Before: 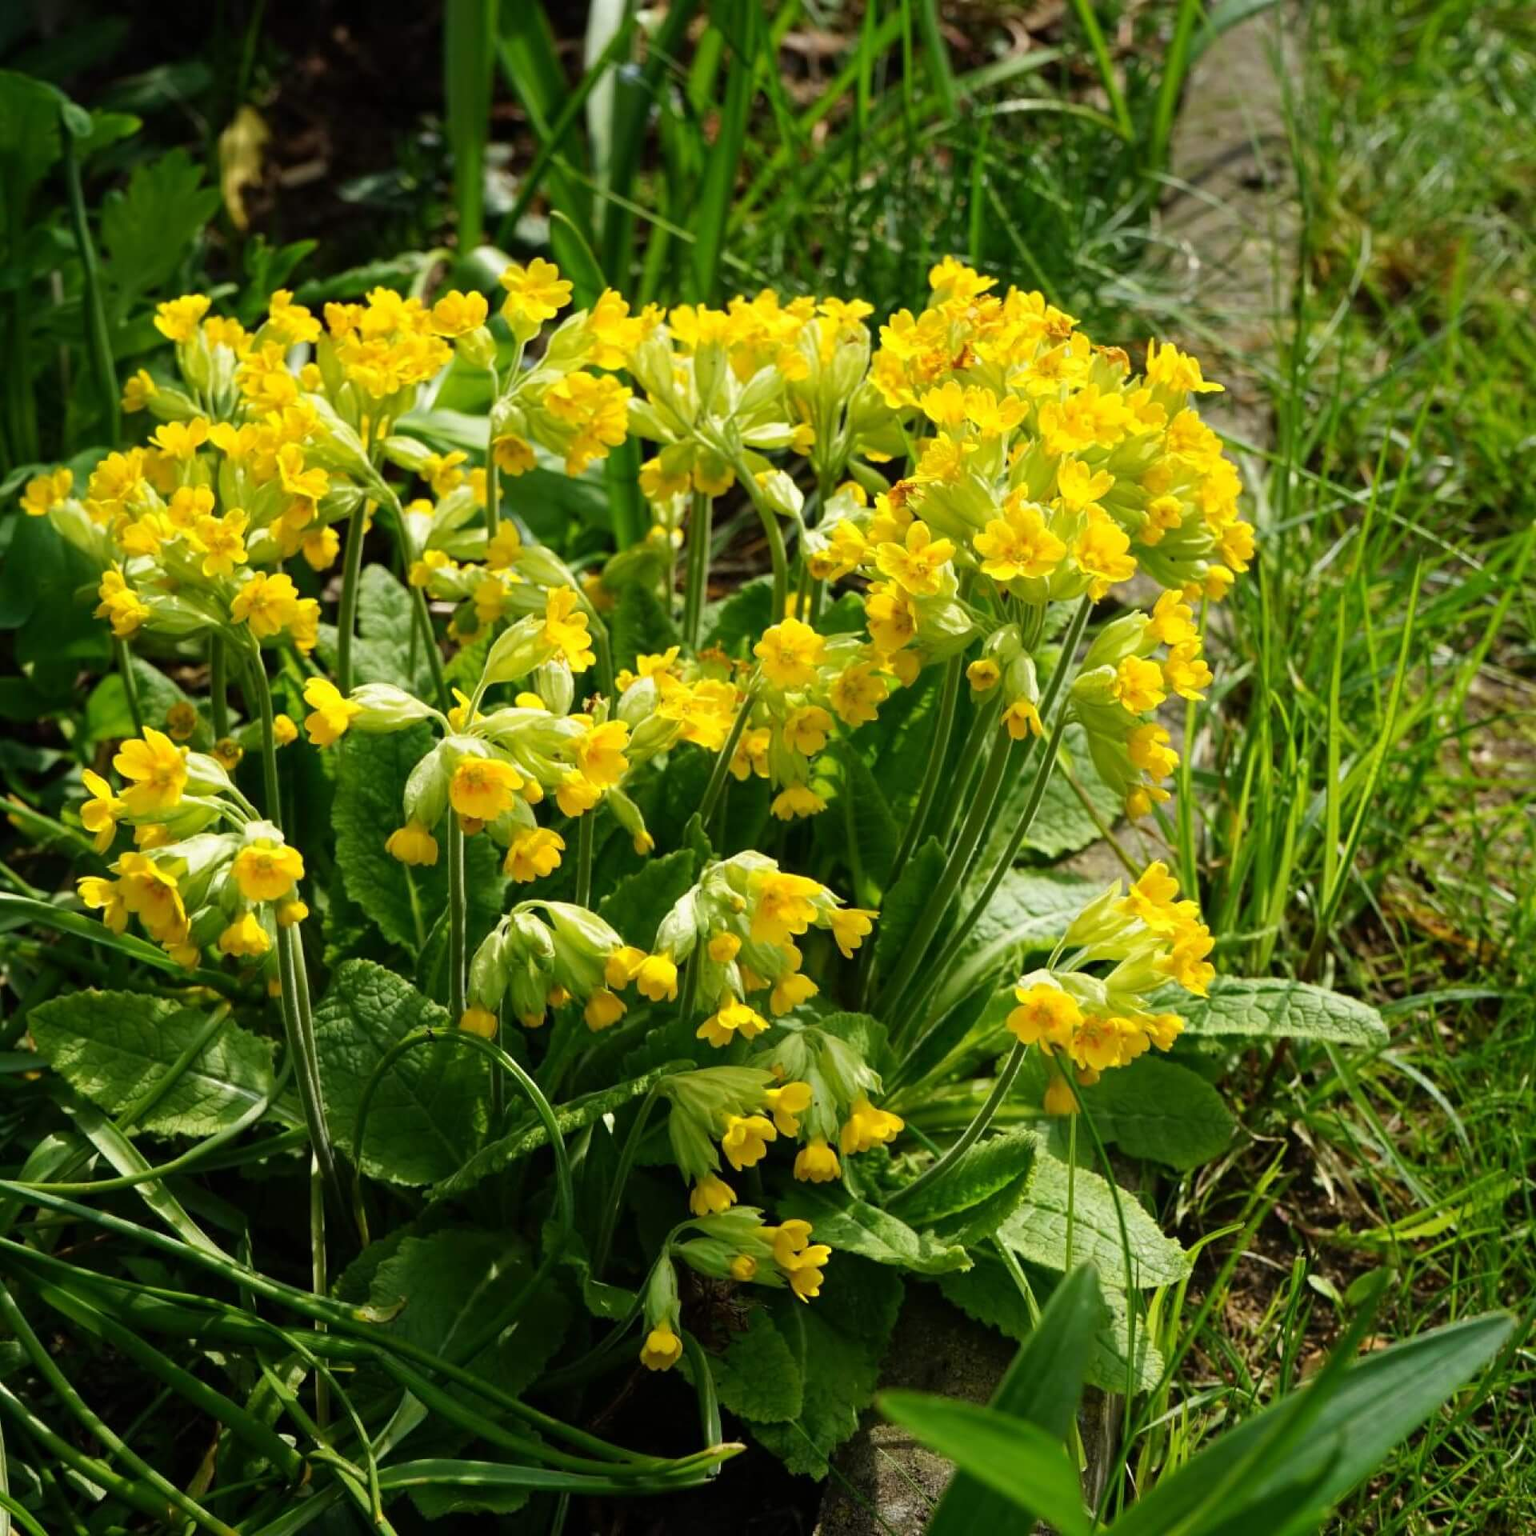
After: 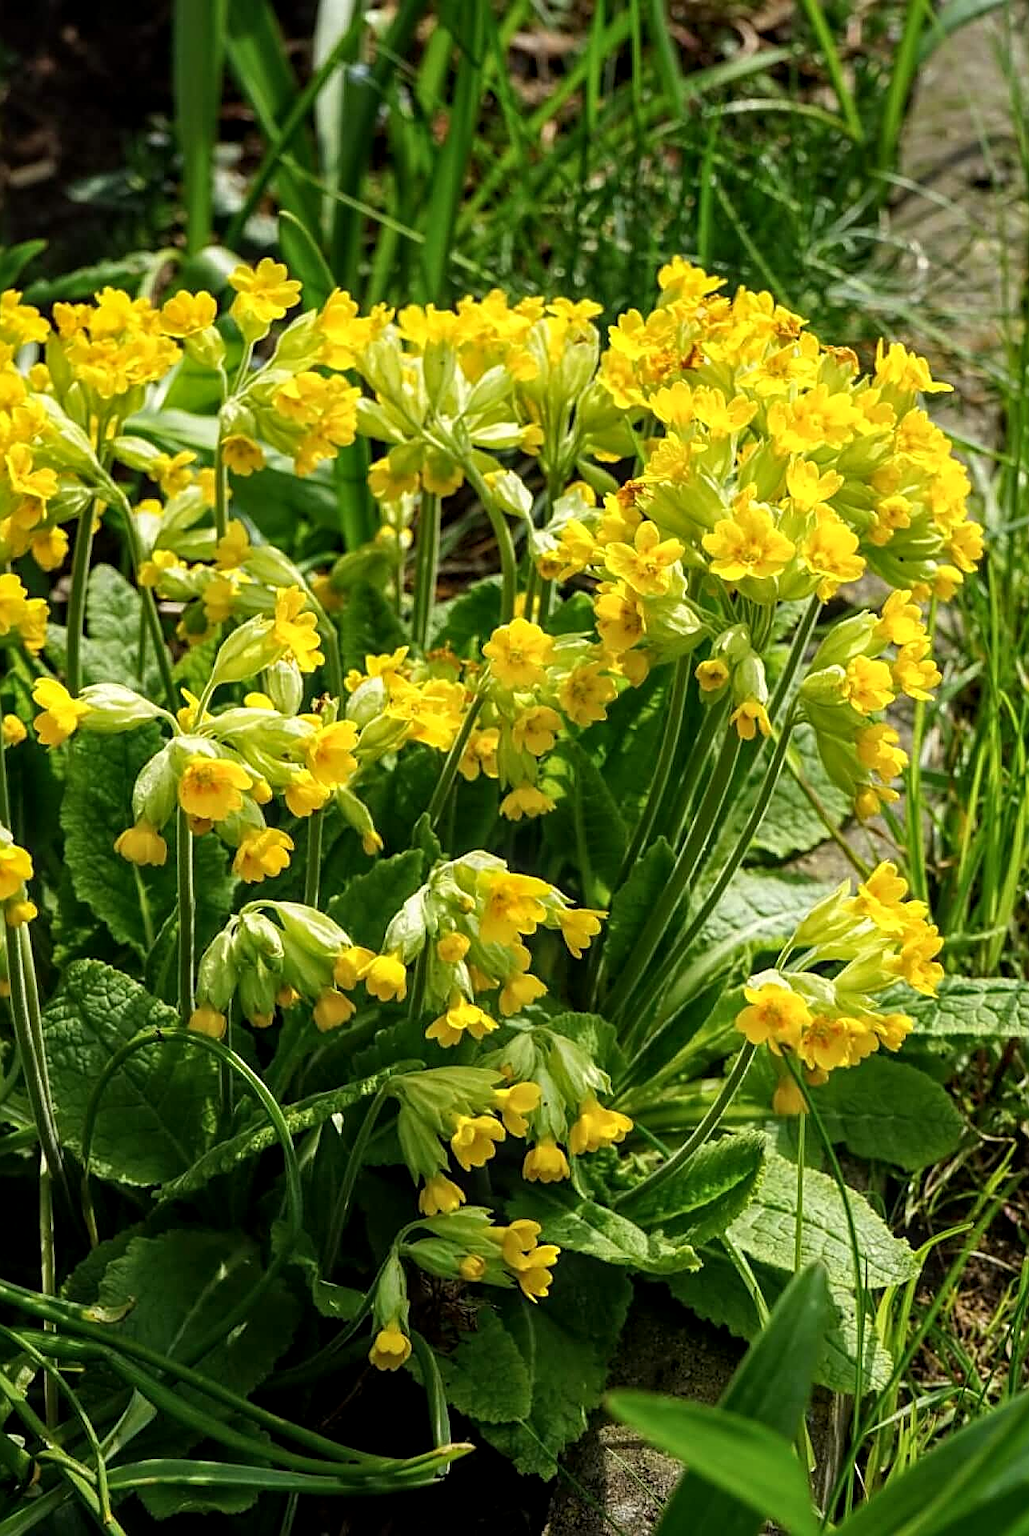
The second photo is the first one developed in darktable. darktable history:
crop and rotate: left 17.676%, right 15.267%
local contrast: detail 130%
sharpen: amount 0.743
